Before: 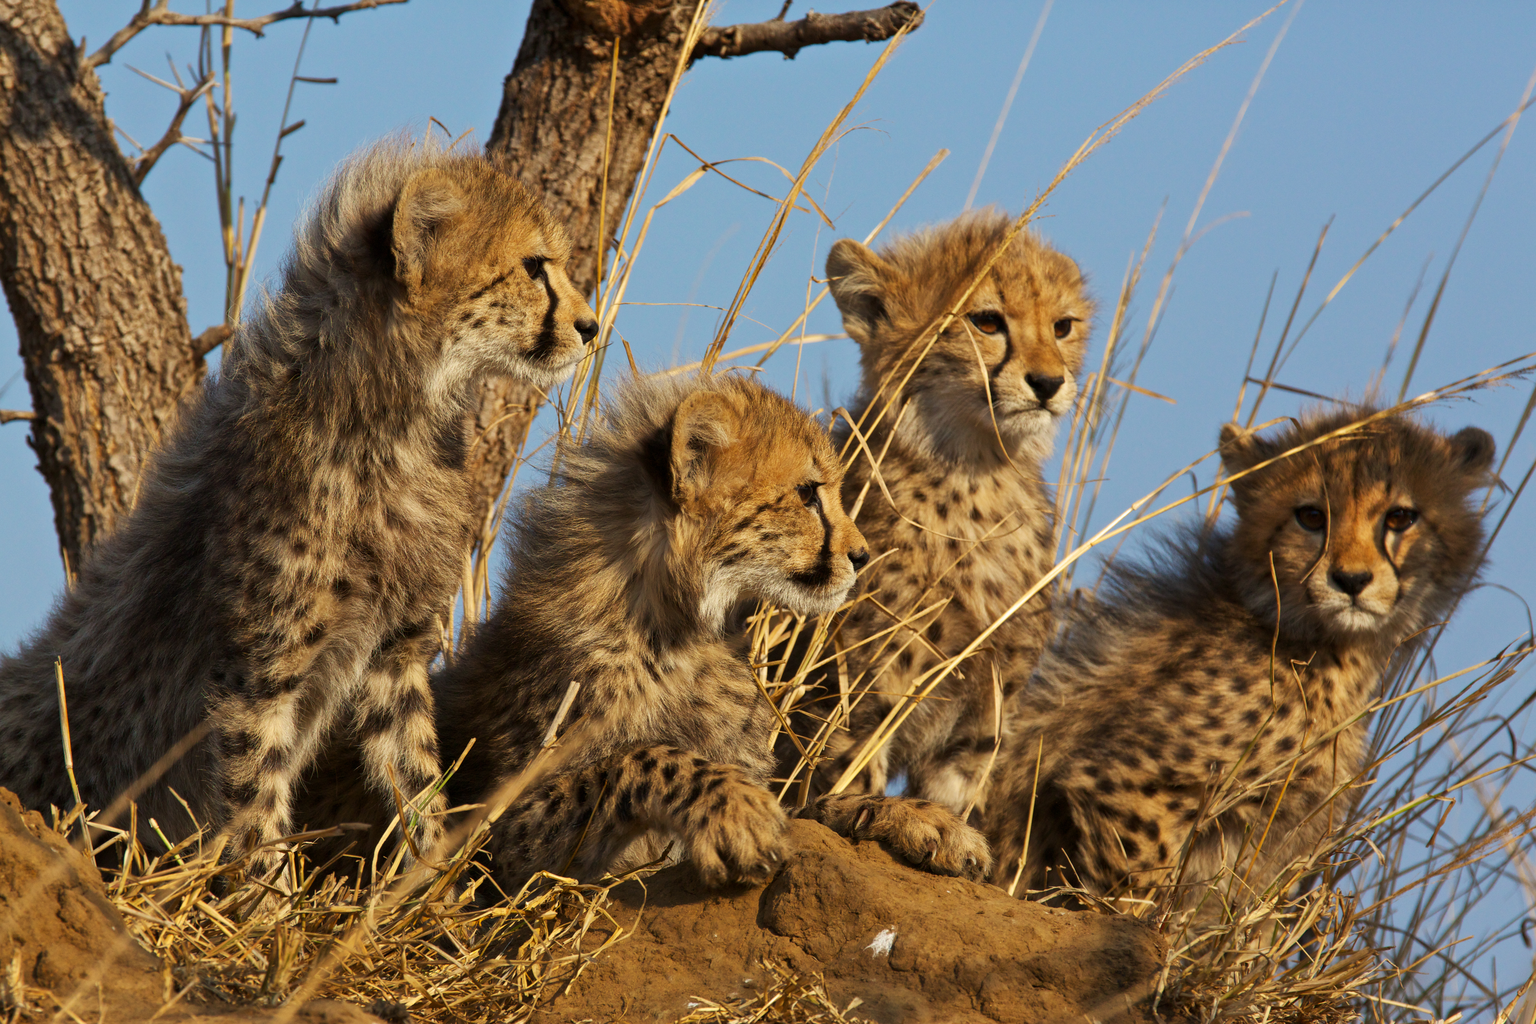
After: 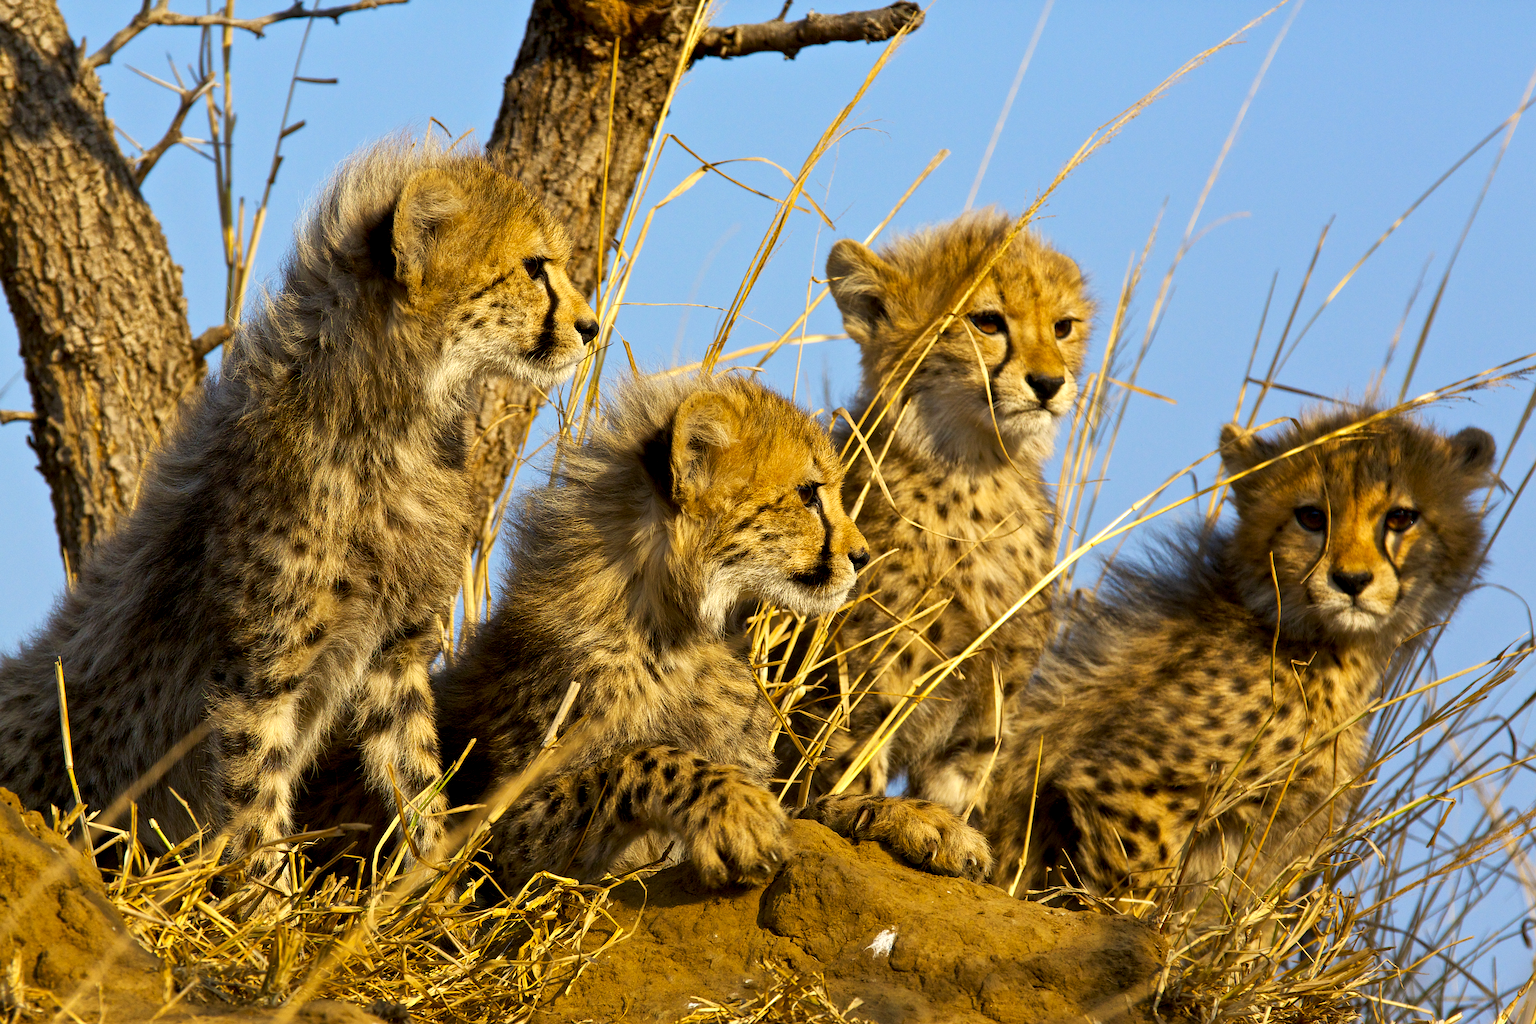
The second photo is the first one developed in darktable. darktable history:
tone equalizer: on, module defaults
color contrast: green-magenta contrast 0.85, blue-yellow contrast 1.25, unbound 0
exposure: black level correction 0.005, exposure 0.417 EV, compensate highlight preservation false
sharpen: on, module defaults
